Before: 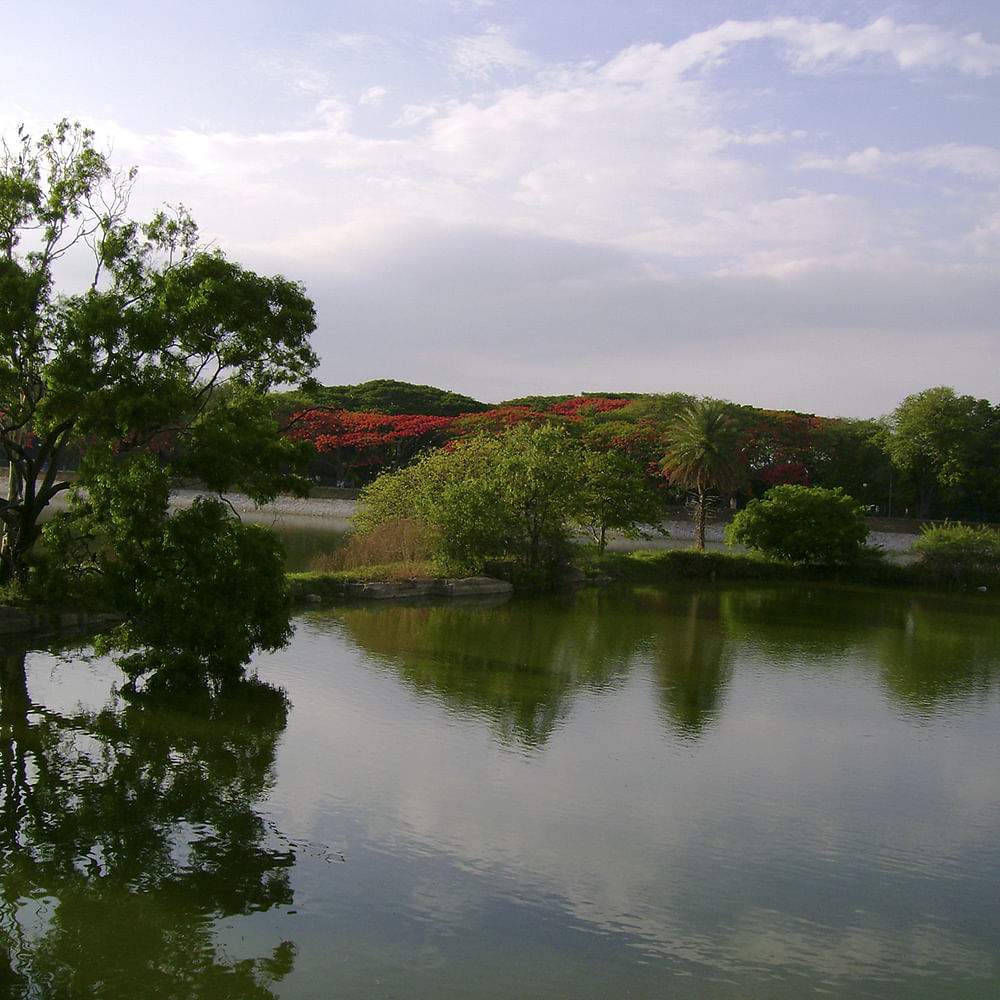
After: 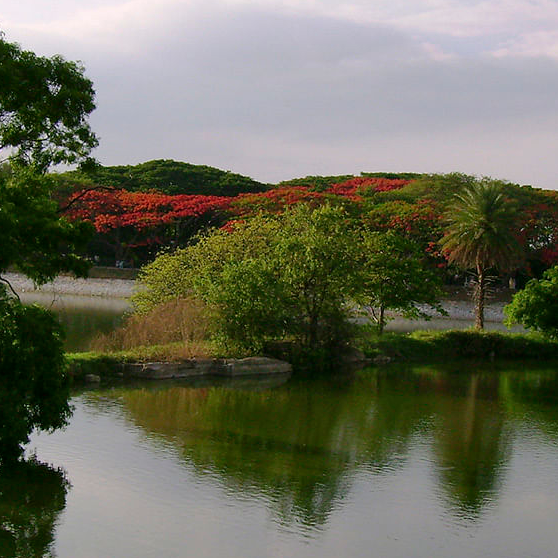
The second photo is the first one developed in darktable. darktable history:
crop and rotate: left 22.13%, top 22.054%, right 22.026%, bottom 22.102%
shadows and highlights: shadows 37.27, highlights -28.18, soften with gaussian
